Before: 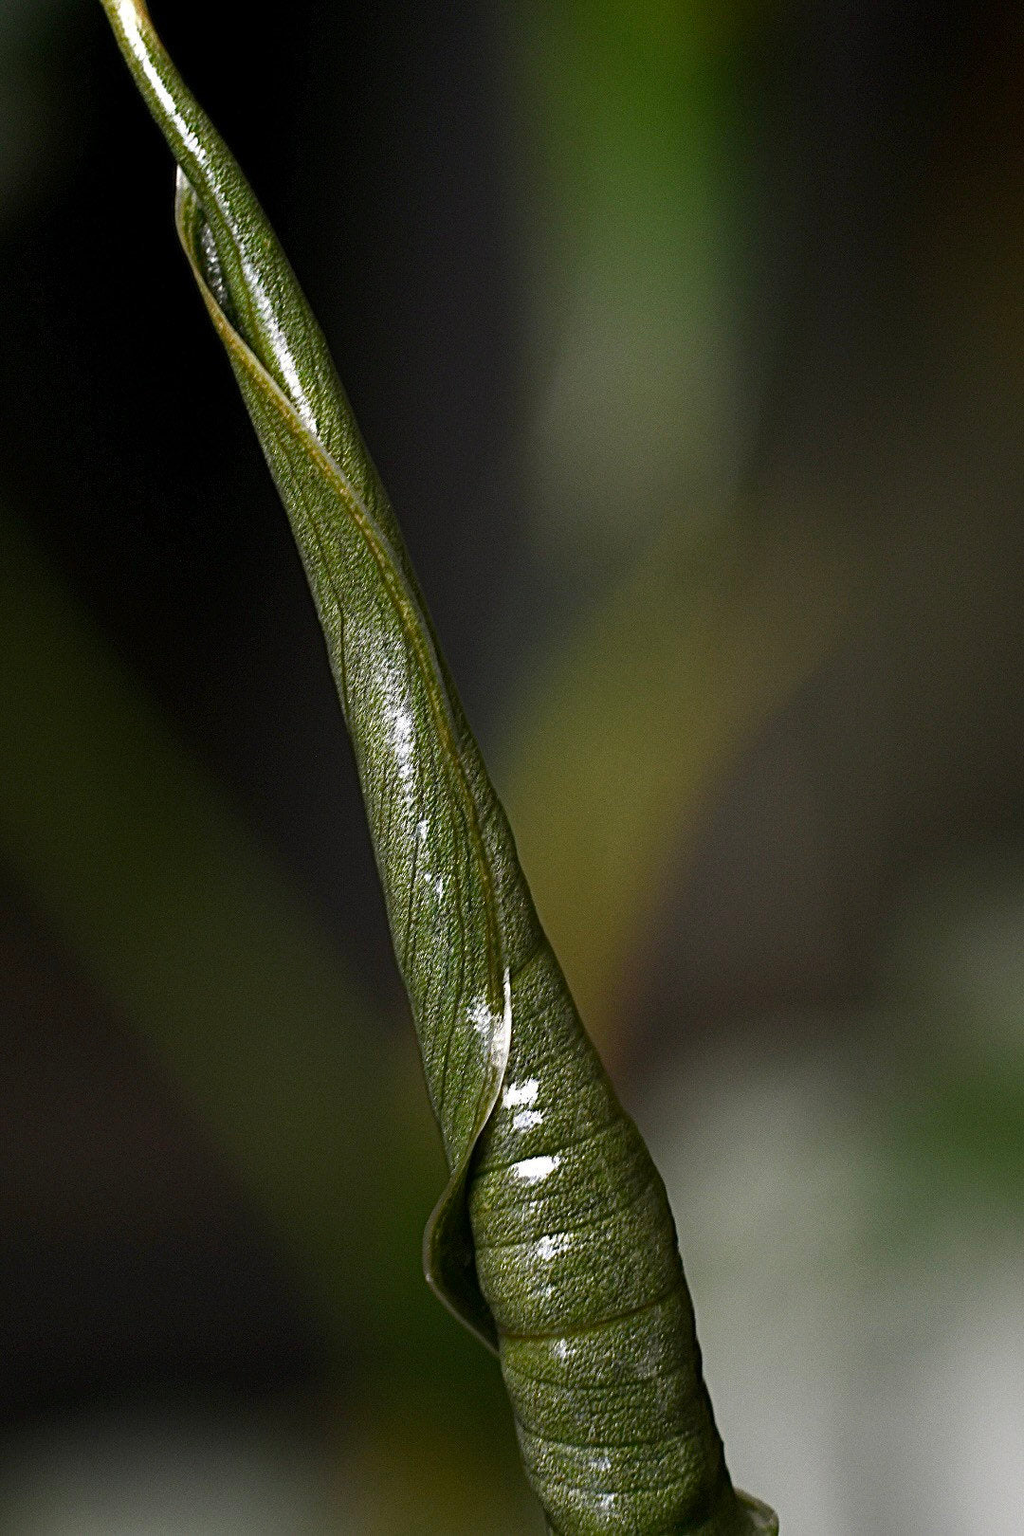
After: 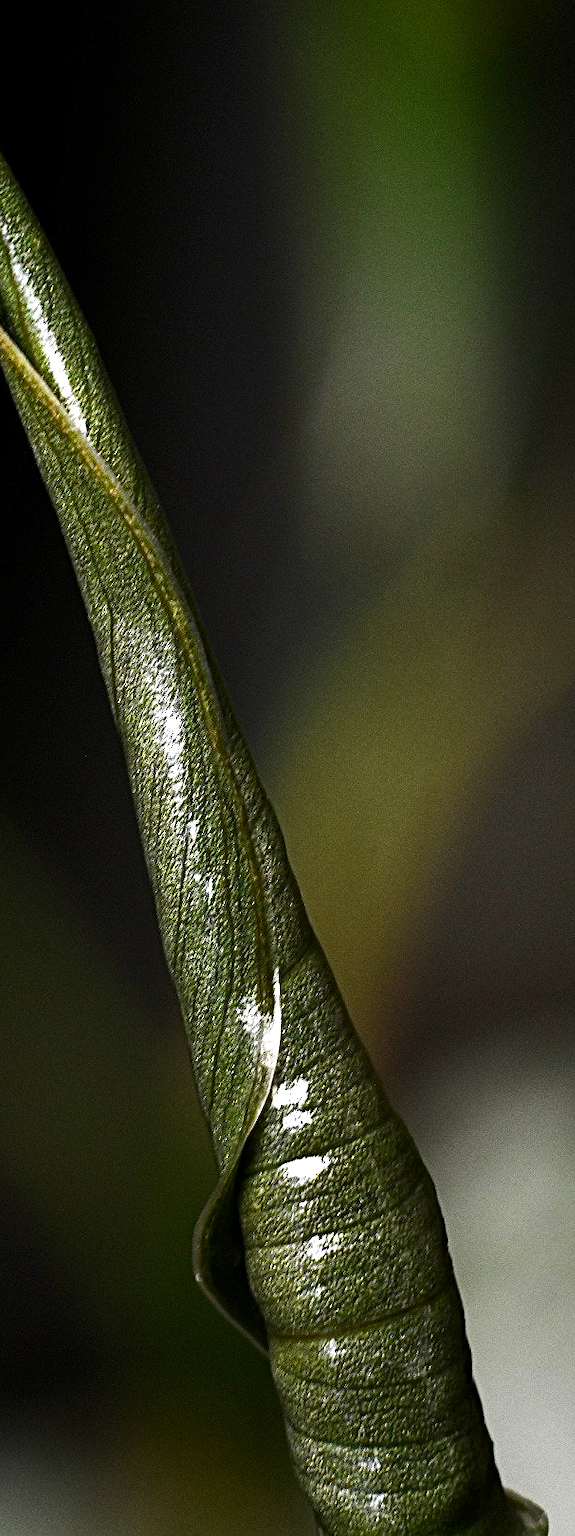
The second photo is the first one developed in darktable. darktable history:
tone equalizer: -8 EV -0.75 EV, -7 EV -0.7 EV, -6 EV -0.6 EV, -5 EV -0.4 EV, -3 EV 0.4 EV, -2 EV 0.6 EV, -1 EV 0.7 EV, +0 EV 0.75 EV, edges refinement/feathering 500, mask exposure compensation -1.57 EV, preserve details no
crop and rotate: left 22.516%, right 21.234%
exposure: black level correction 0.001, compensate highlight preservation false
